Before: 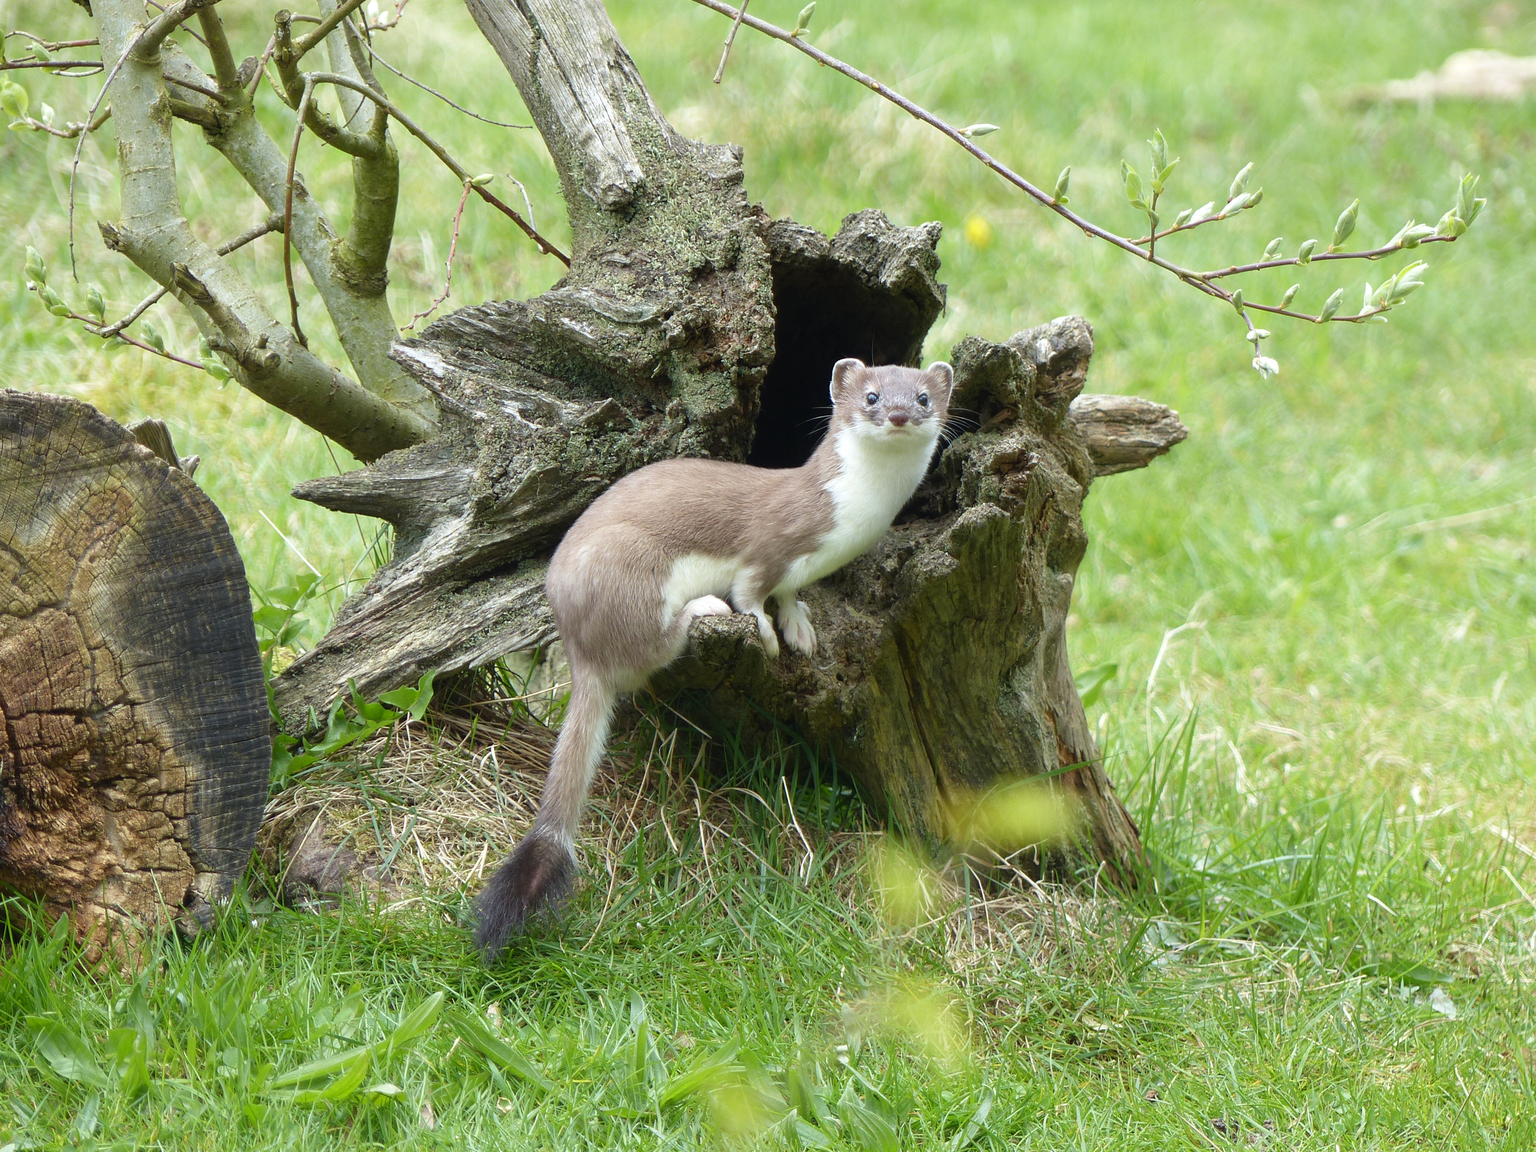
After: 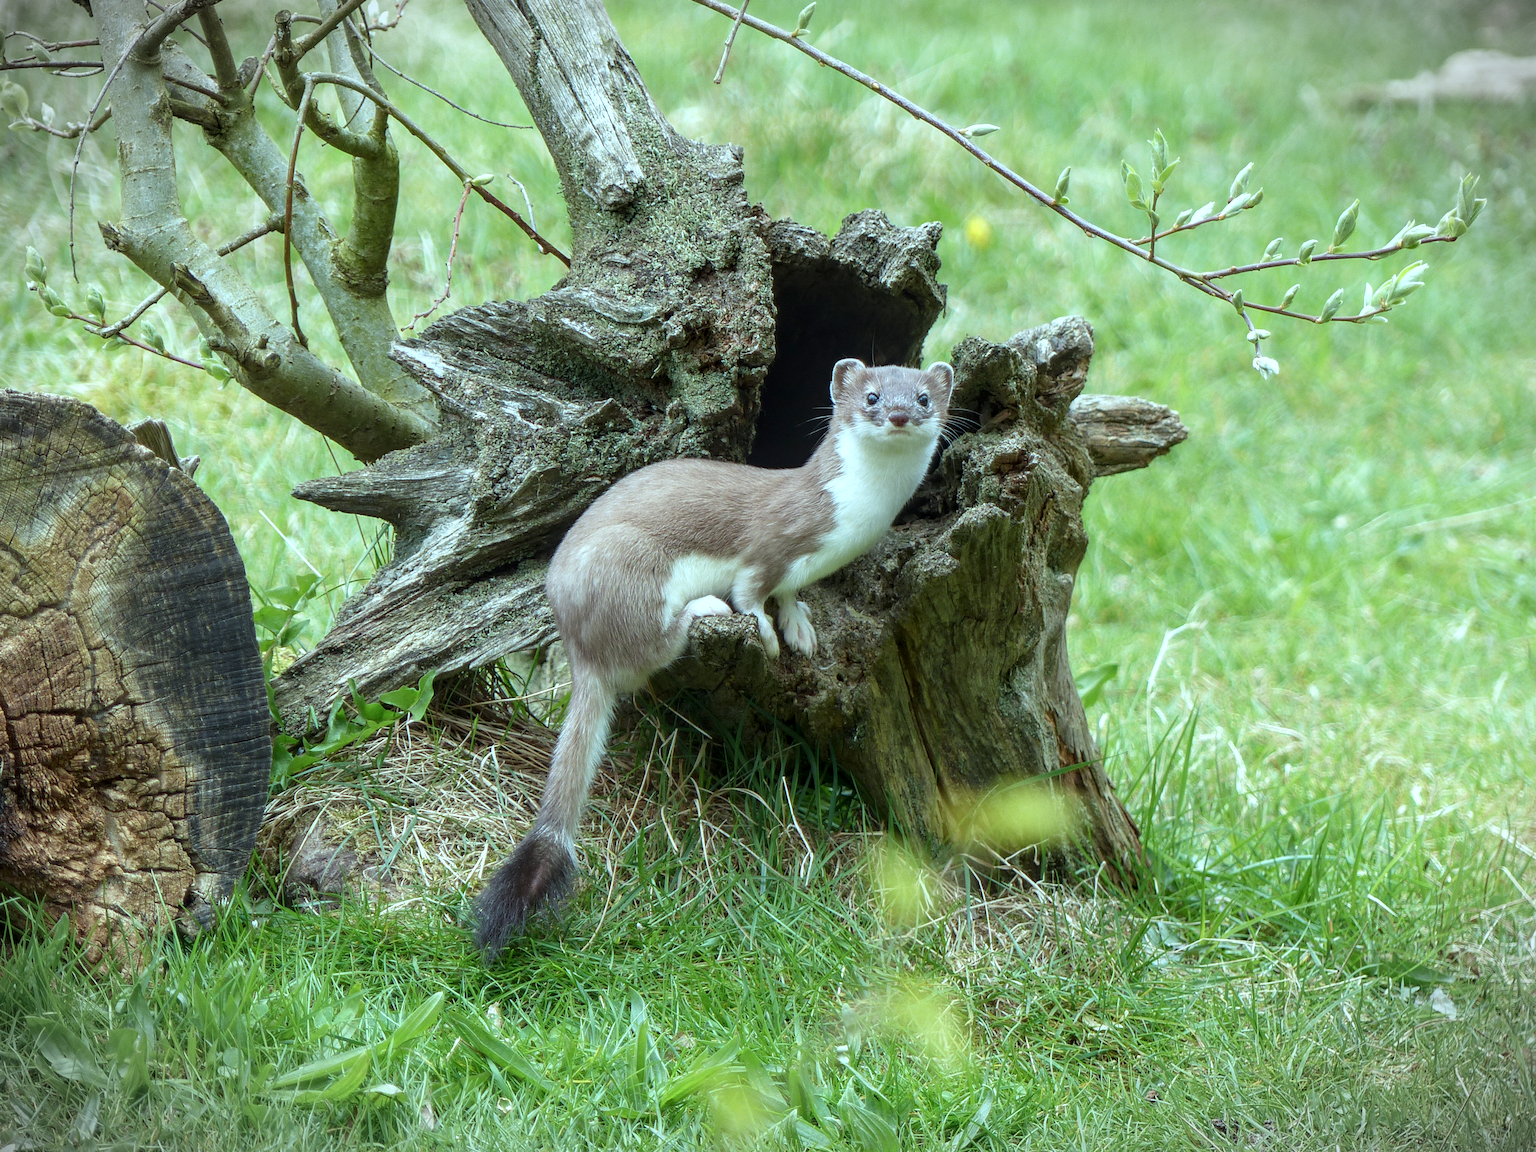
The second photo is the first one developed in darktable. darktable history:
local contrast: detail 130%
color correction: highlights a* -10.04, highlights b* -10.05
vignetting: fall-off start 100.92%, brightness -0.623, saturation -0.669, width/height ratio 1.309
